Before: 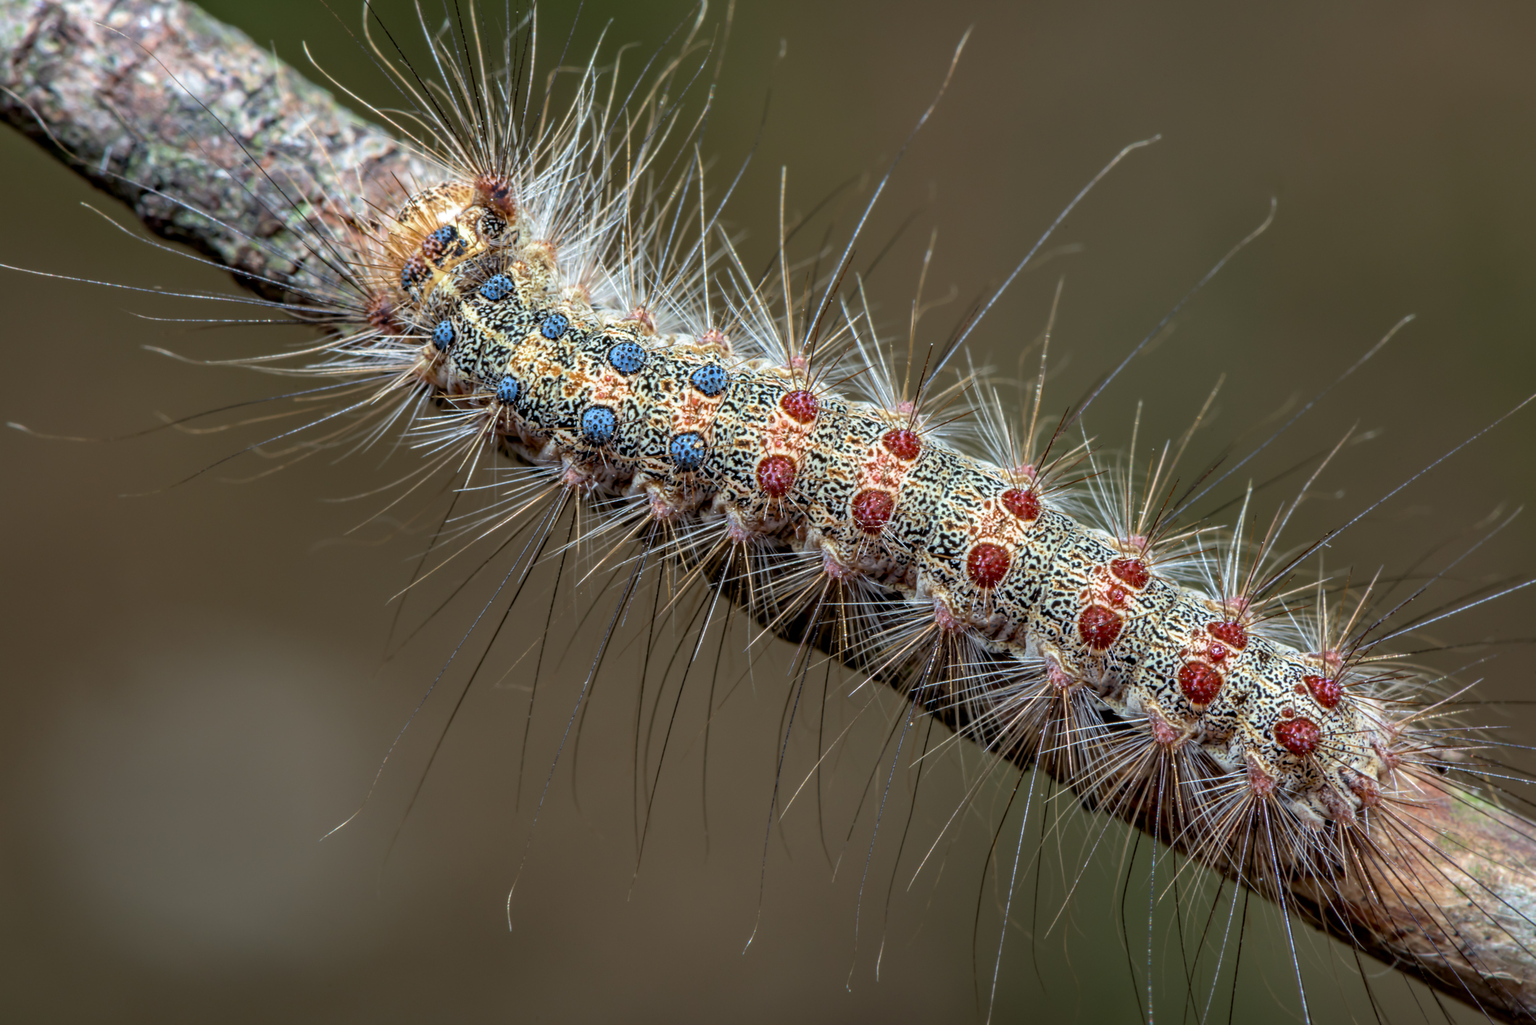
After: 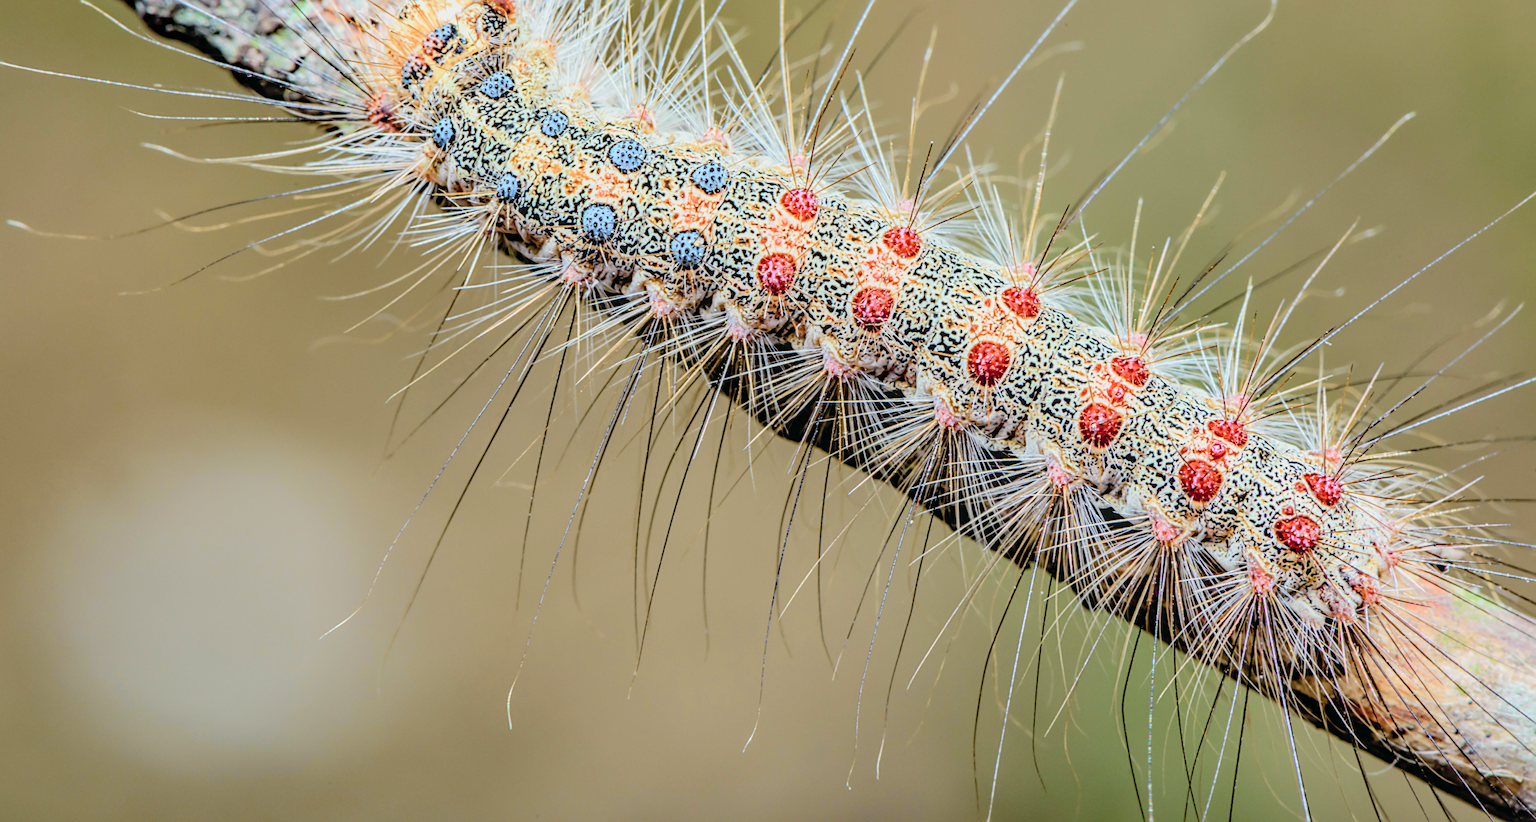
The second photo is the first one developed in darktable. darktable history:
crop and rotate: top 19.776%
filmic rgb: middle gray luminance 18.31%, black relative exposure -10.41 EV, white relative exposure 3.41 EV, target black luminance 0%, hardness 6.01, latitude 98.41%, contrast 0.851, shadows ↔ highlights balance 0.746%, enable highlight reconstruction true
color balance rgb: power › hue 313.69°, perceptual saturation grading › global saturation 20%, perceptual saturation grading › highlights -49.244%, perceptual saturation grading › shadows 25.96%, global vibrance -24.607%
tone curve: curves: ch0 [(0, 0.022) (0.114, 0.083) (0.281, 0.315) (0.447, 0.557) (0.588, 0.711) (0.786, 0.839) (0.999, 0.949)]; ch1 [(0, 0) (0.389, 0.352) (0.458, 0.433) (0.486, 0.474) (0.509, 0.505) (0.535, 0.53) (0.555, 0.557) (0.586, 0.622) (0.677, 0.724) (1, 1)]; ch2 [(0, 0) (0.369, 0.388) (0.449, 0.431) (0.501, 0.5) (0.528, 0.52) (0.561, 0.59) (0.697, 0.721) (1, 1)], color space Lab, independent channels, preserve colors none
local contrast: on, module defaults
sharpen: on, module defaults
contrast brightness saturation: contrast 0.104, brightness 0.308, saturation 0.136
